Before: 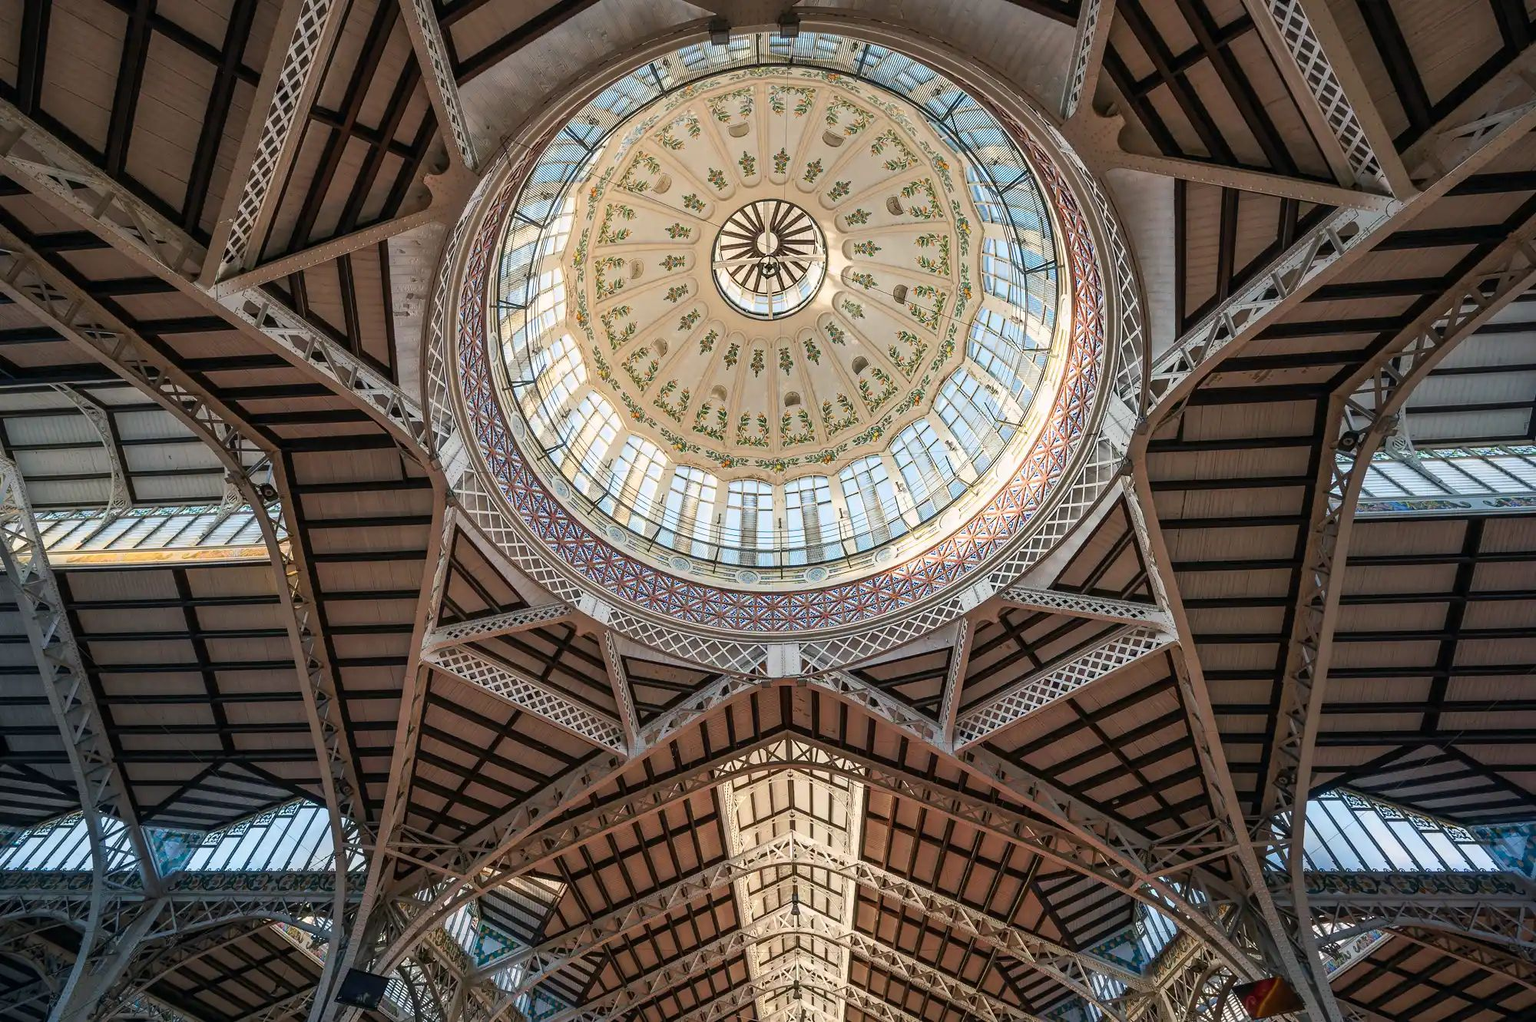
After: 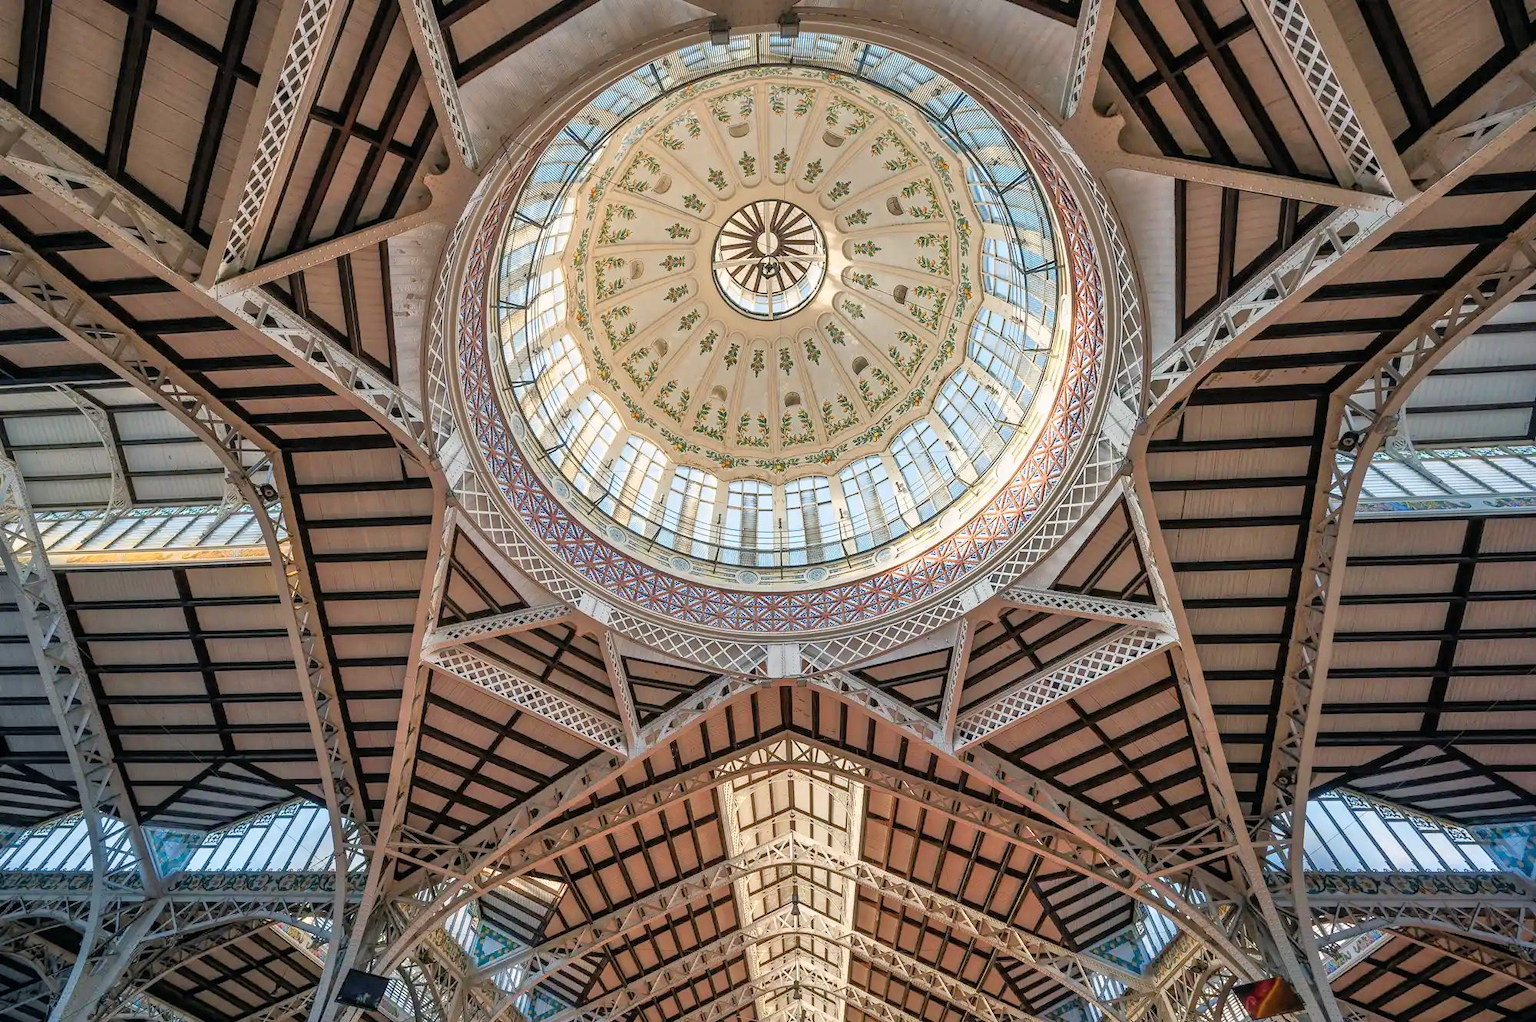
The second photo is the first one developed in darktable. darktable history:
tone equalizer: -7 EV 0.157 EV, -6 EV 0.589 EV, -5 EV 1.17 EV, -4 EV 1.3 EV, -3 EV 1.14 EV, -2 EV 0.6 EV, -1 EV 0.154 EV
